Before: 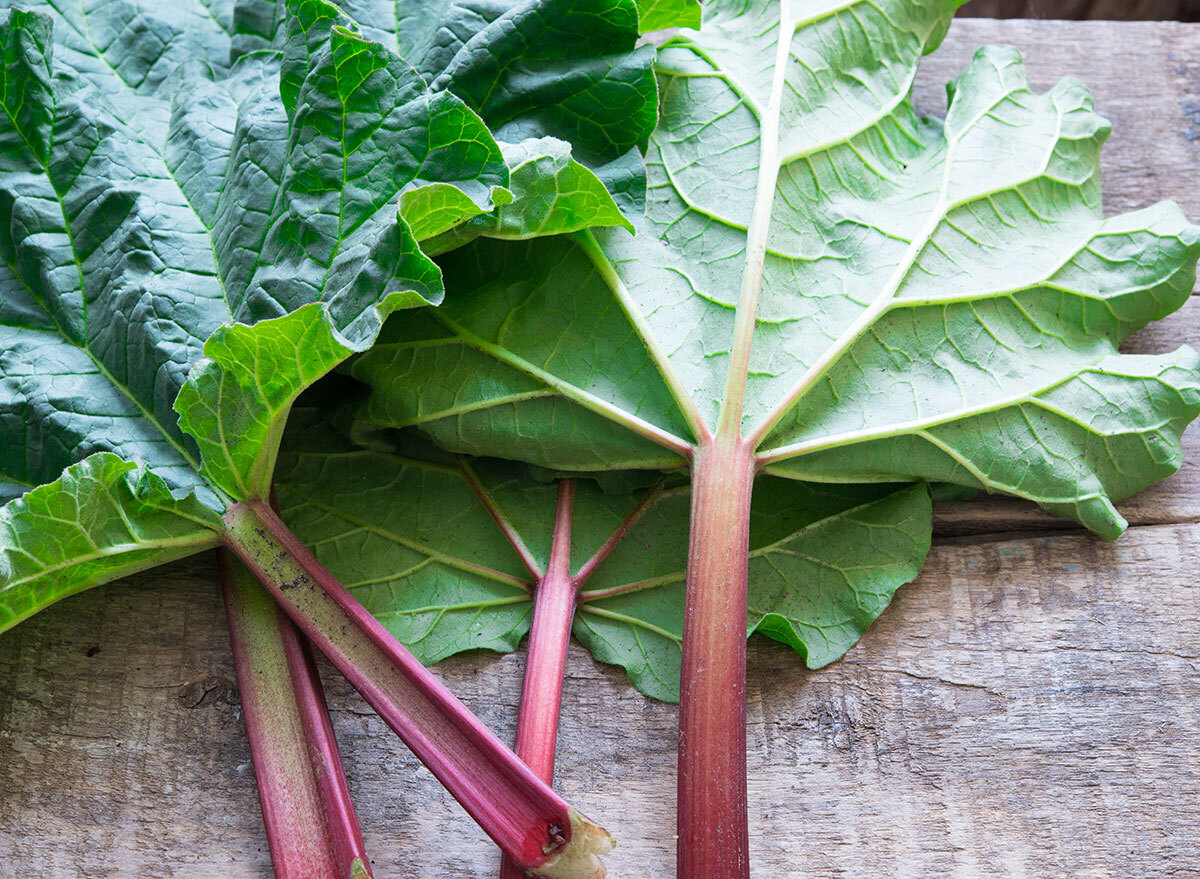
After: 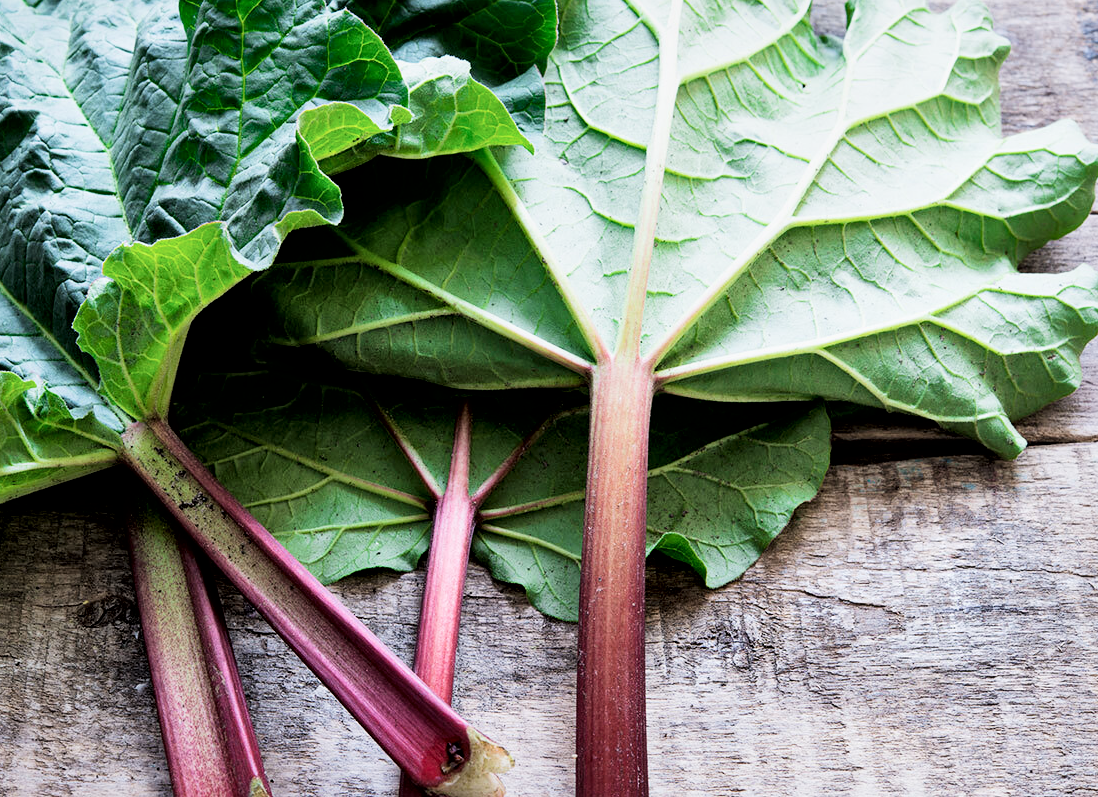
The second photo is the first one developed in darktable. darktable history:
local contrast: mode bilateral grid, contrast 26, coarseness 61, detail 150%, midtone range 0.2
crop and rotate: left 8.481%, top 9.278%
shadows and highlights: shadows 0.222, highlights 40.02
tone equalizer: on, module defaults
filmic rgb: black relative exposure -5.14 EV, white relative exposure 3.95 EV, hardness 2.89, contrast 1.387, highlights saturation mix -29.62%
